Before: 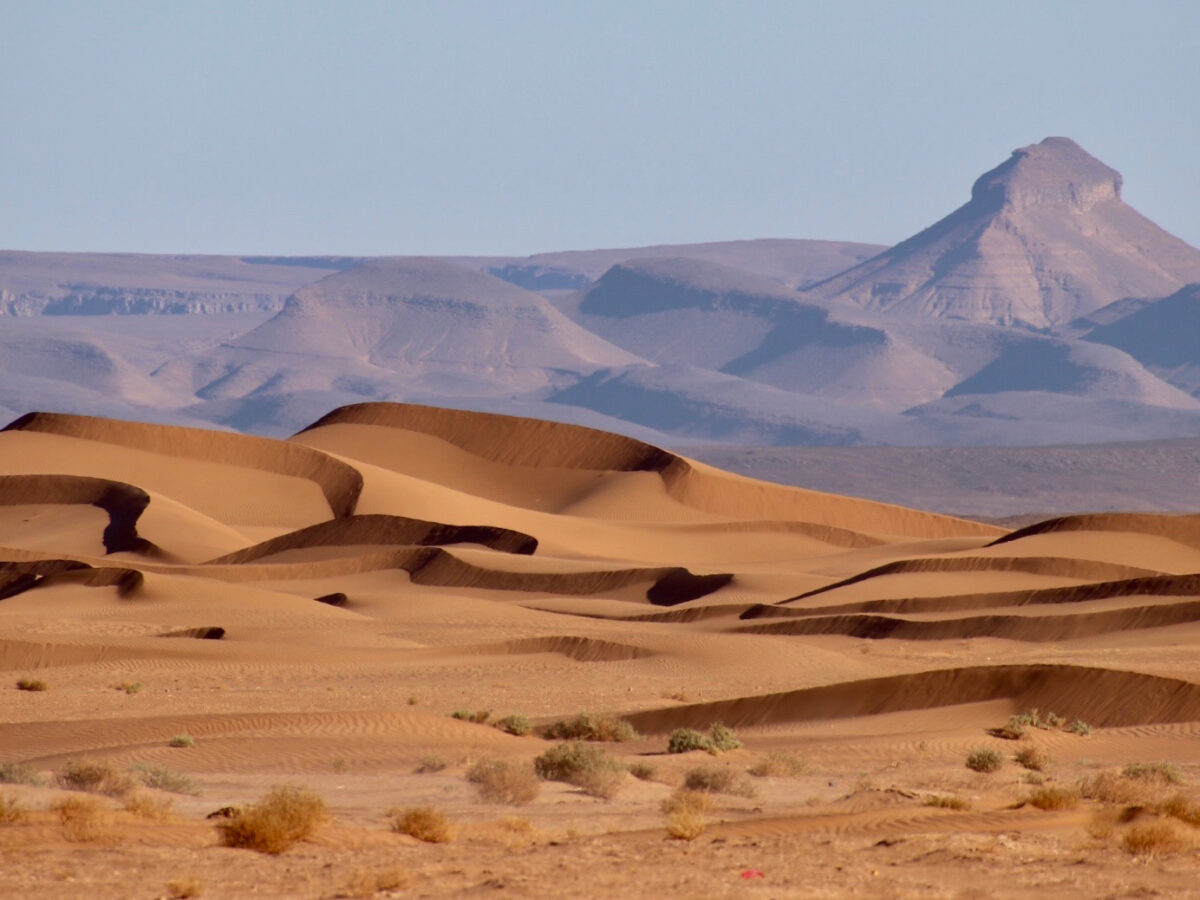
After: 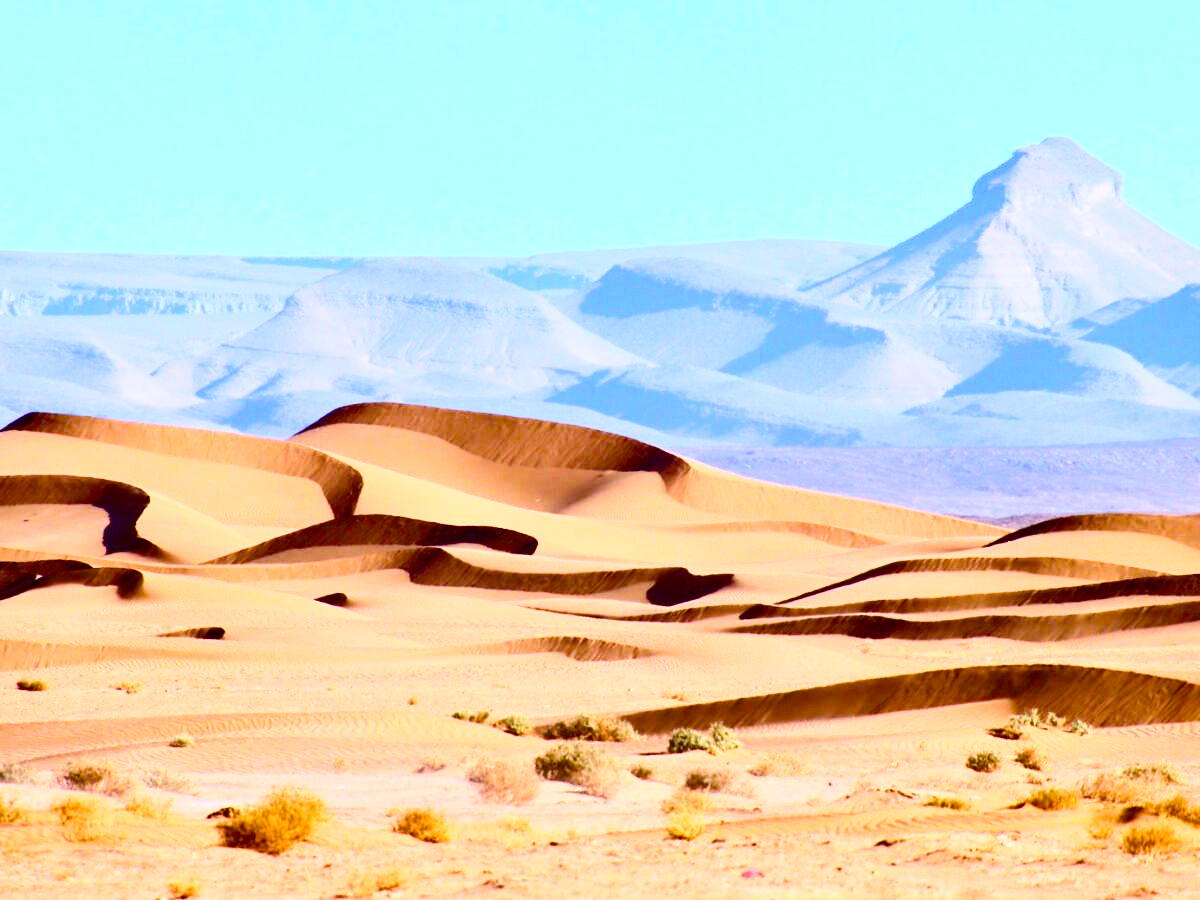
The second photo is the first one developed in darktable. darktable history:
contrast brightness saturation: contrast 0.4, brightness 0.1, saturation 0.21
color balance rgb: linear chroma grading › shadows -2.2%, linear chroma grading › highlights -15%, linear chroma grading › global chroma -10%, linear chroma grading › mid-tones -10%, perceptual saturation grading › global saturation 45%, perceptual saturation grading › highlights -50%, perceptual saturation grading › shadows 30%, perceptual brilliance grading › global brilliance 18%, global vibrance 45%
exposure: exposure 0.6 EV, compensate highlight preservation false
white balance: red 0.871, blue 1.249
